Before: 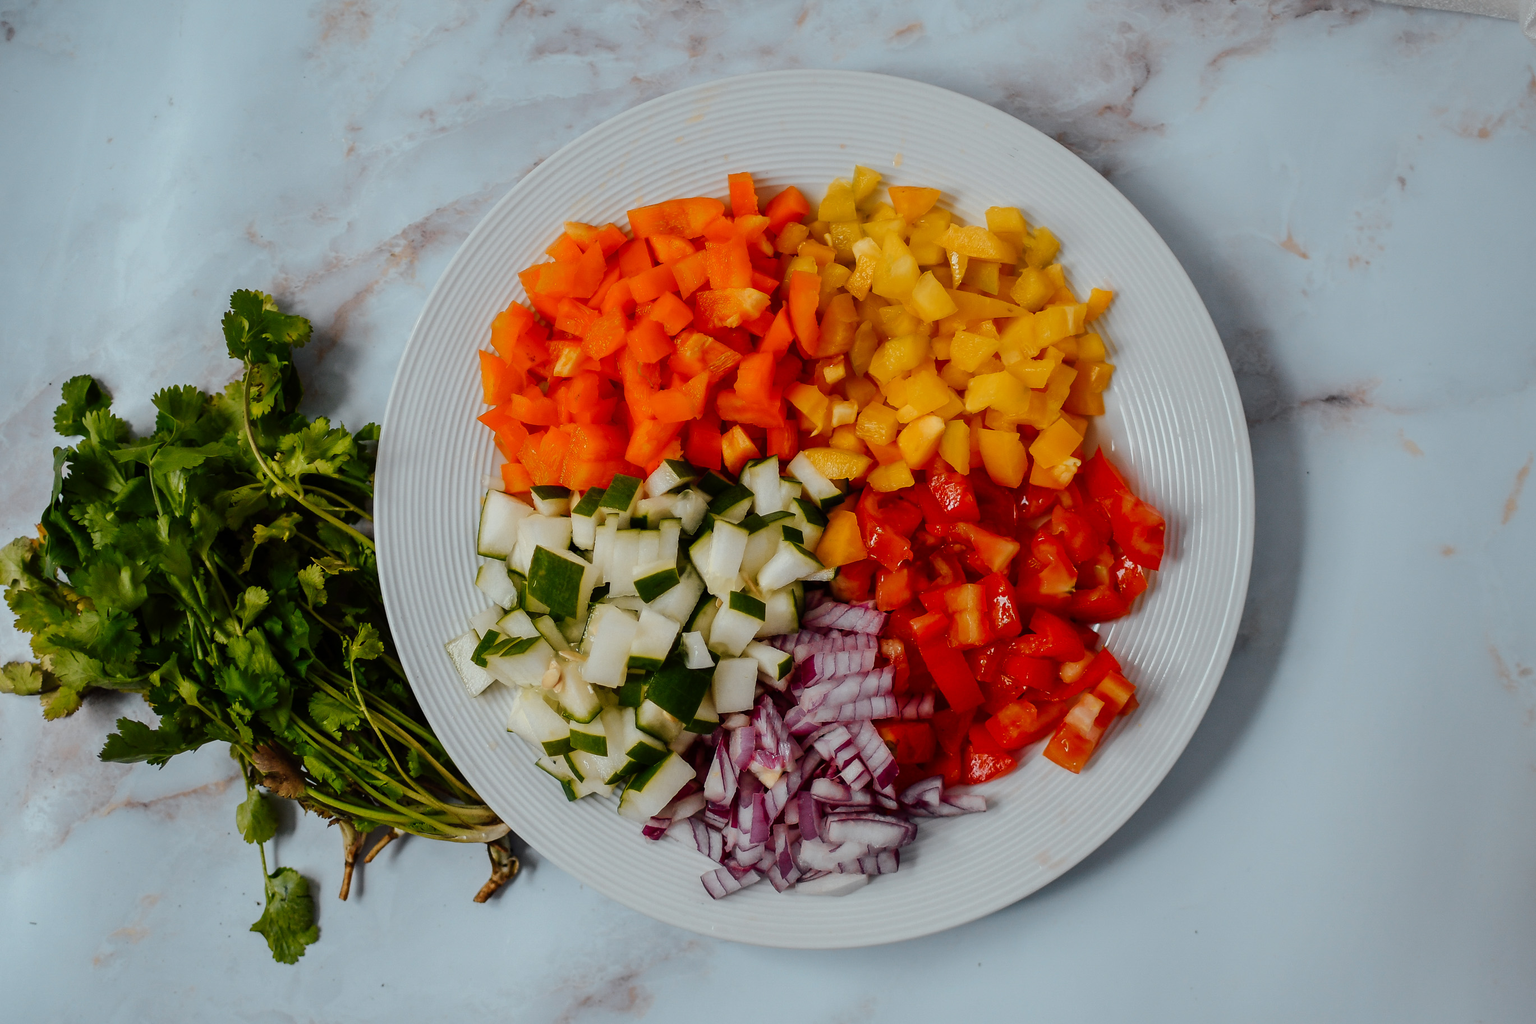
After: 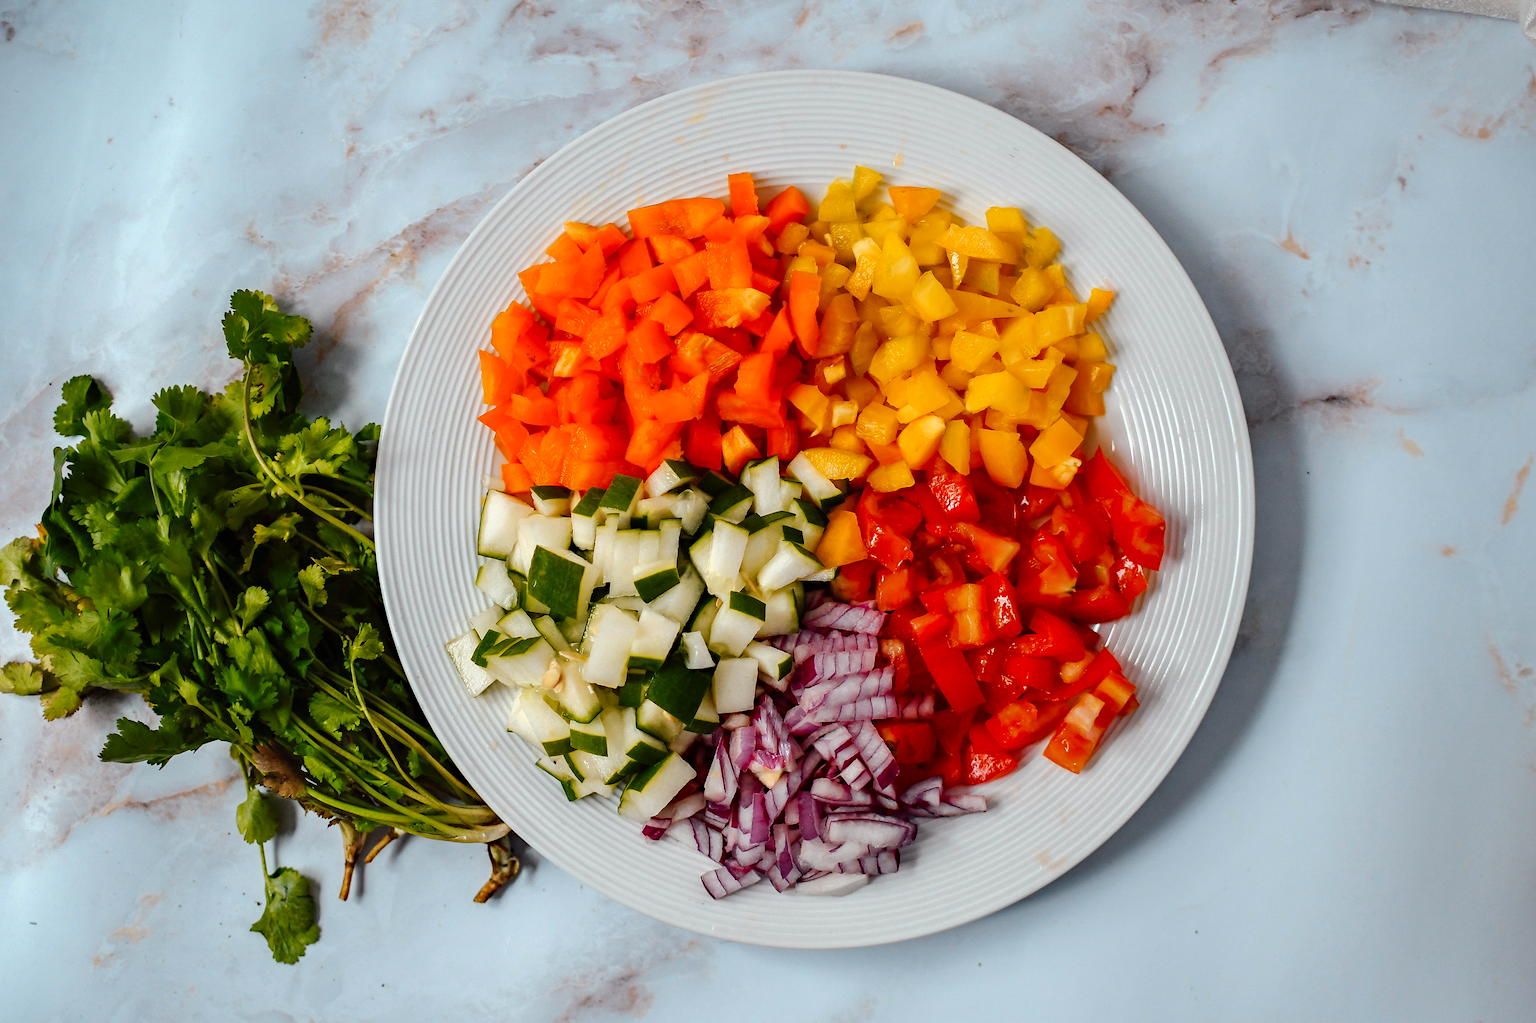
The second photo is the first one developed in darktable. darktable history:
exposure: black level correction 0, exposure 0.5 EV, compensate highlight preservation false
haze removal: strength 0.303, distance 0.244, compatibility mode true, adaptive false
